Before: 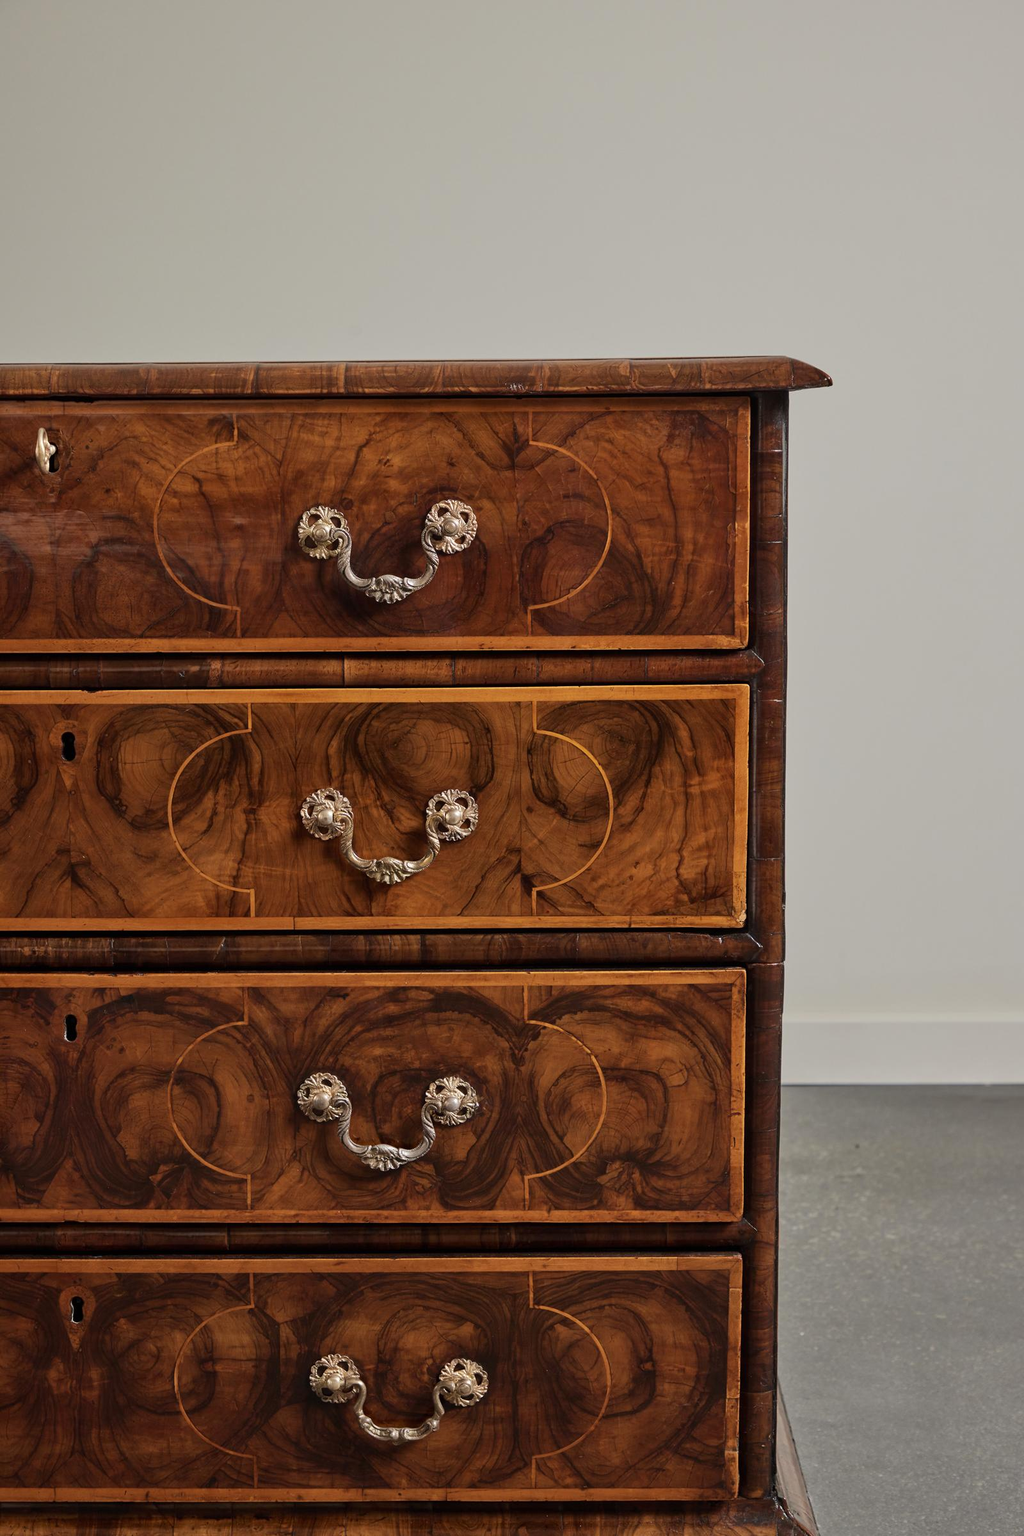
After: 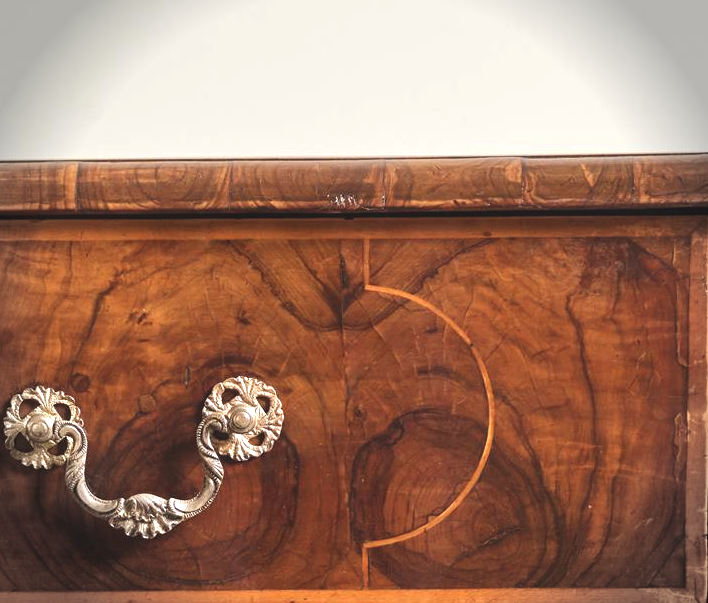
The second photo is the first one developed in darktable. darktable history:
vignetting: fall-off start 88.16%, fall-off radius 25.63%, unbound false
exposure: black level correction -0.005, exposure 1 EV, compensate exposure bias true, compensate highlight preservation false
crop: left 28.915%, top 16.849%, right 26.819%, bottom 57.998%
